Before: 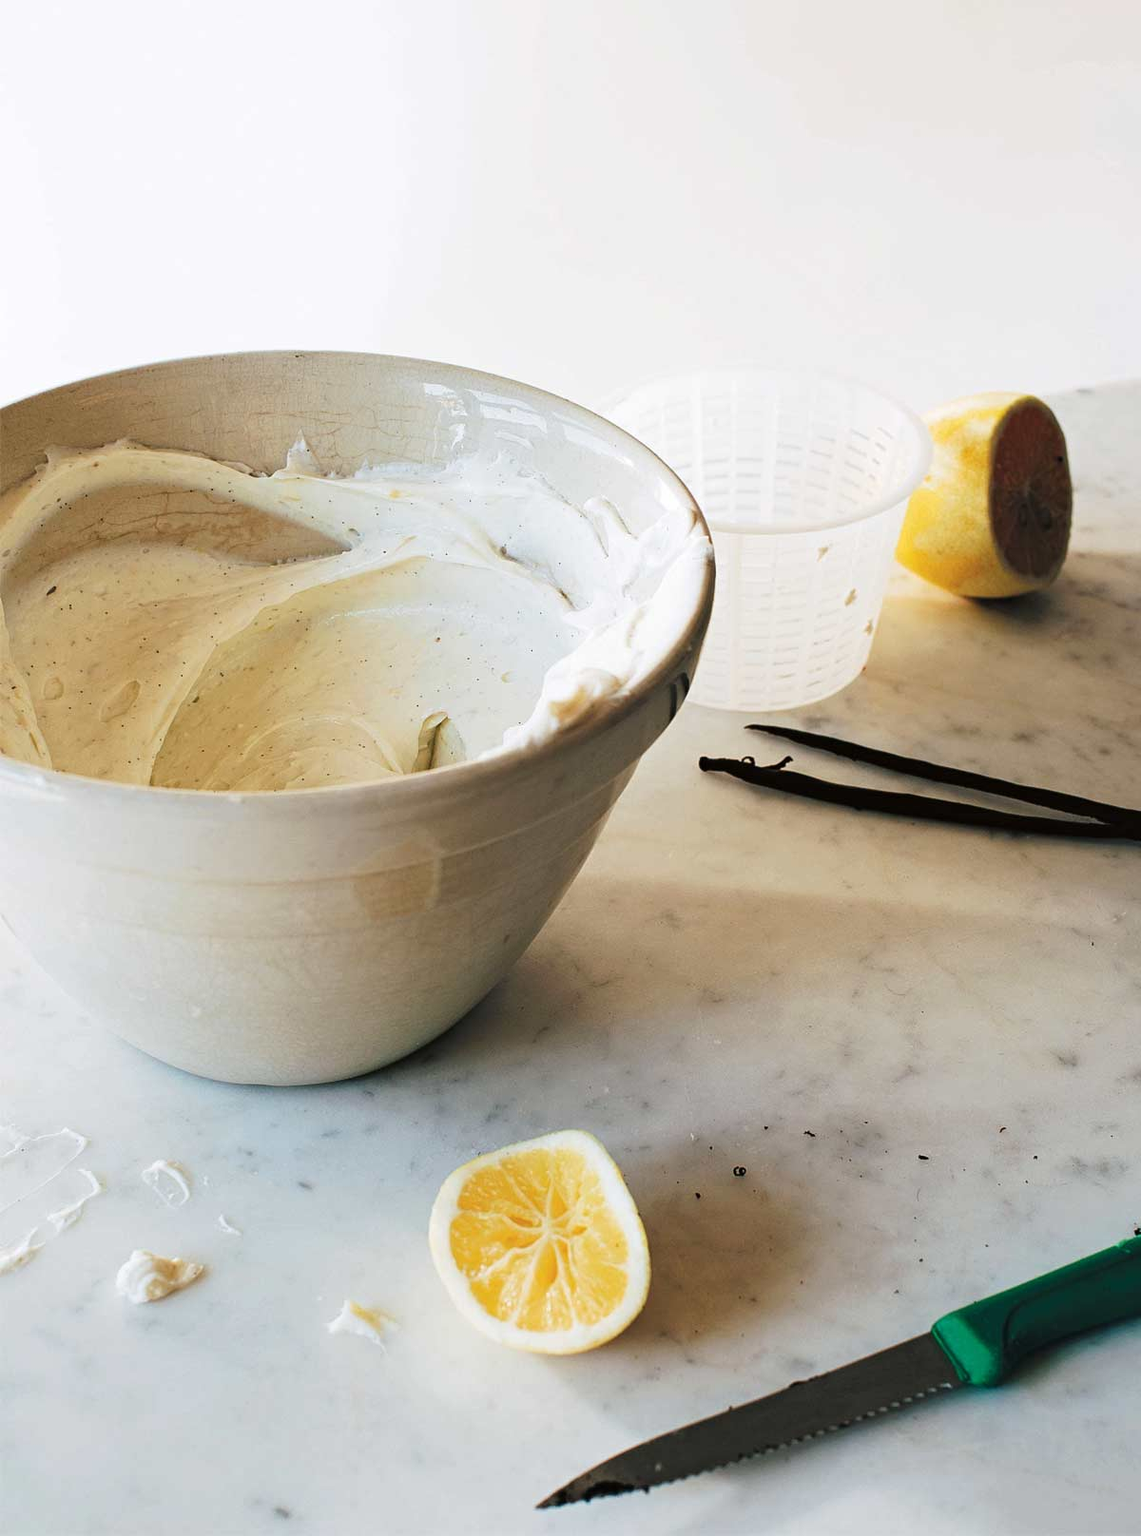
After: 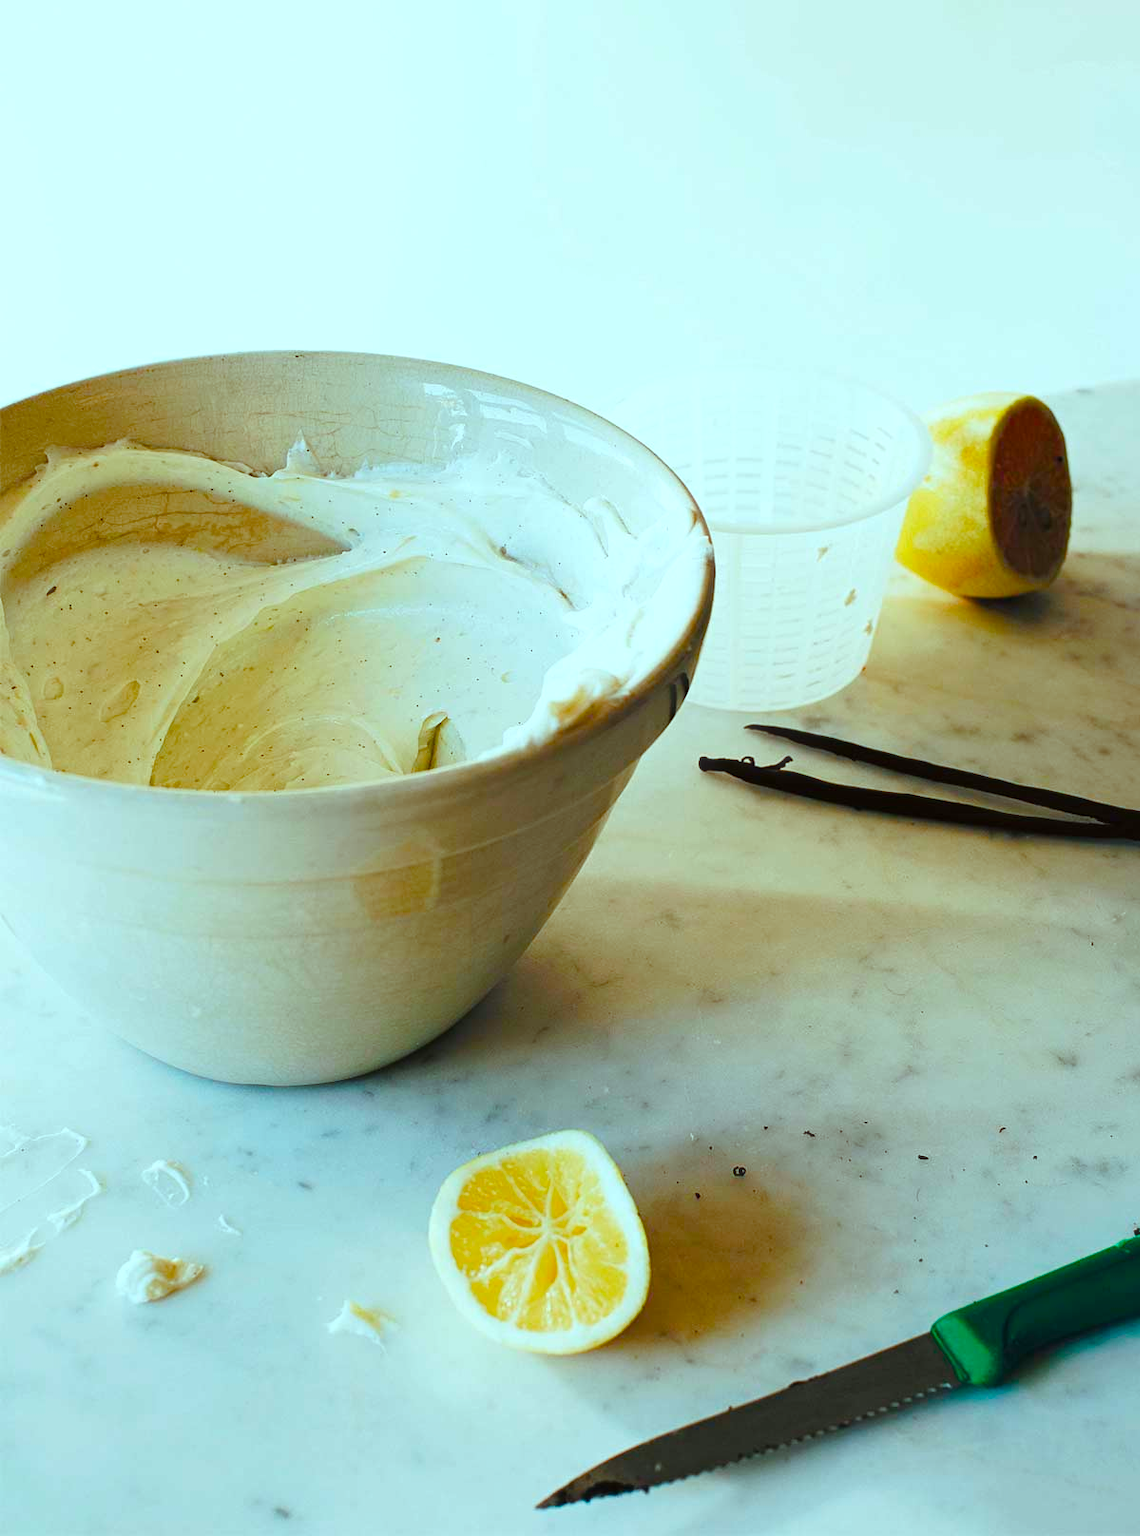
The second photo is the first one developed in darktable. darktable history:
haze removal: strength -0.055, compatibility mode true, adaptive false
color balance rgb: highlights gain › chroma 4.056%, highlights gain › hue 199.44°, global offset › hue 168.93°, perceptual saturation grading › global saturation 54.053%, perceptual saturation grading › highlights -50.398%, perceptual saturation grading › mid-tones 40.05%, perceptual saturation grading › shadows 30.025%, global vibrance 20%
